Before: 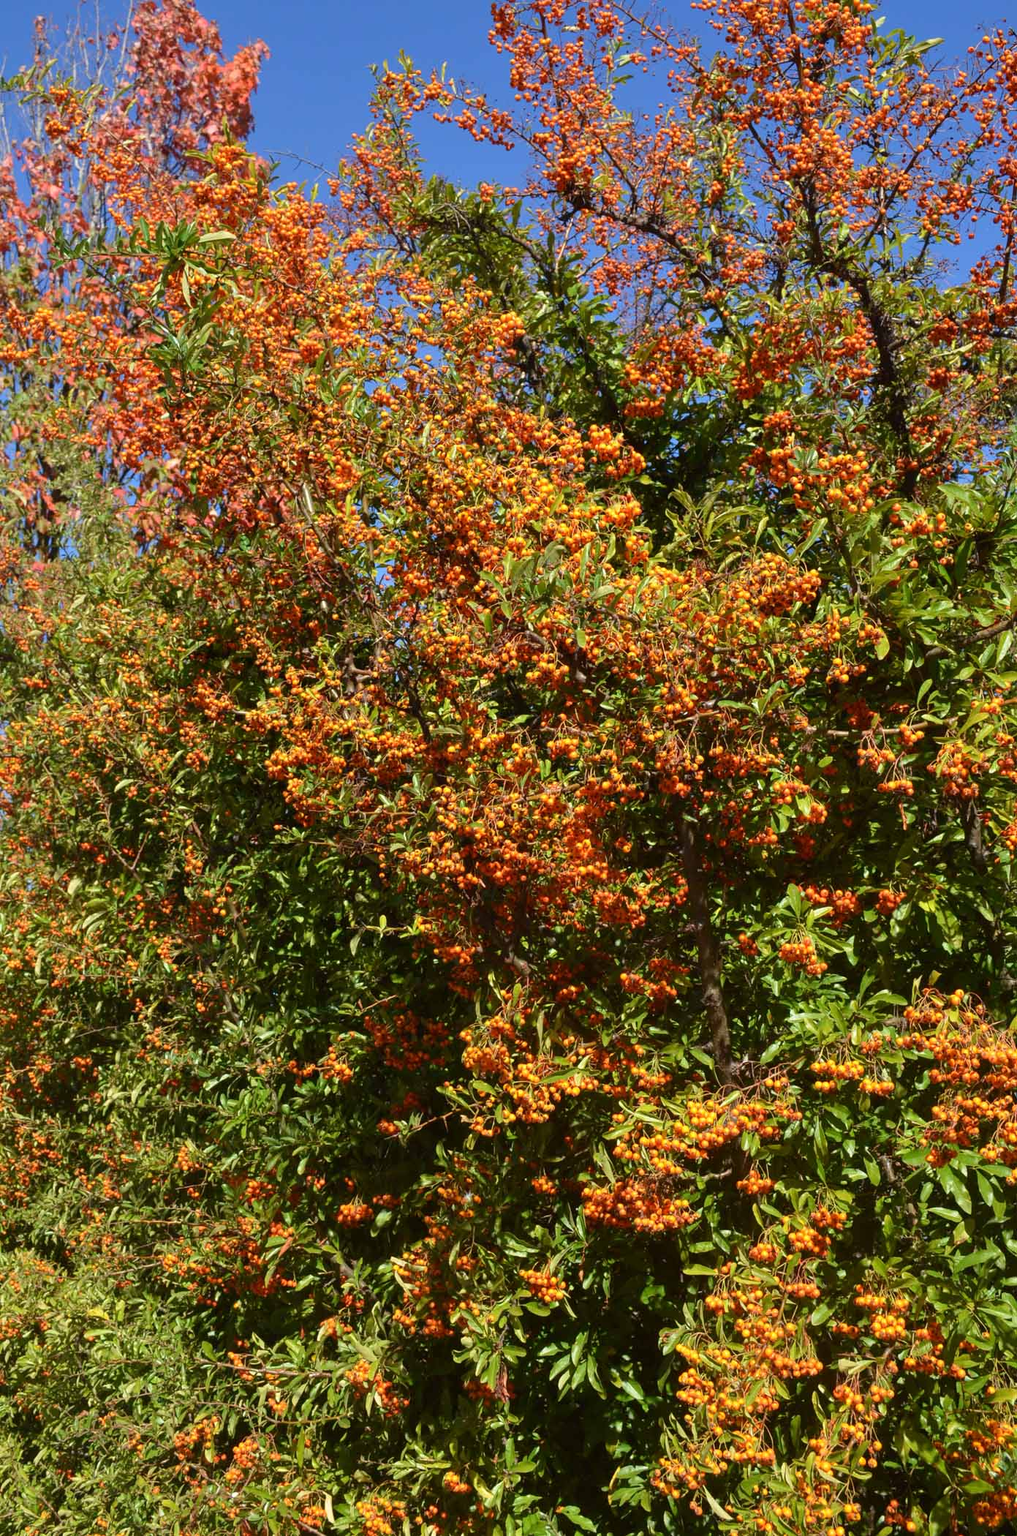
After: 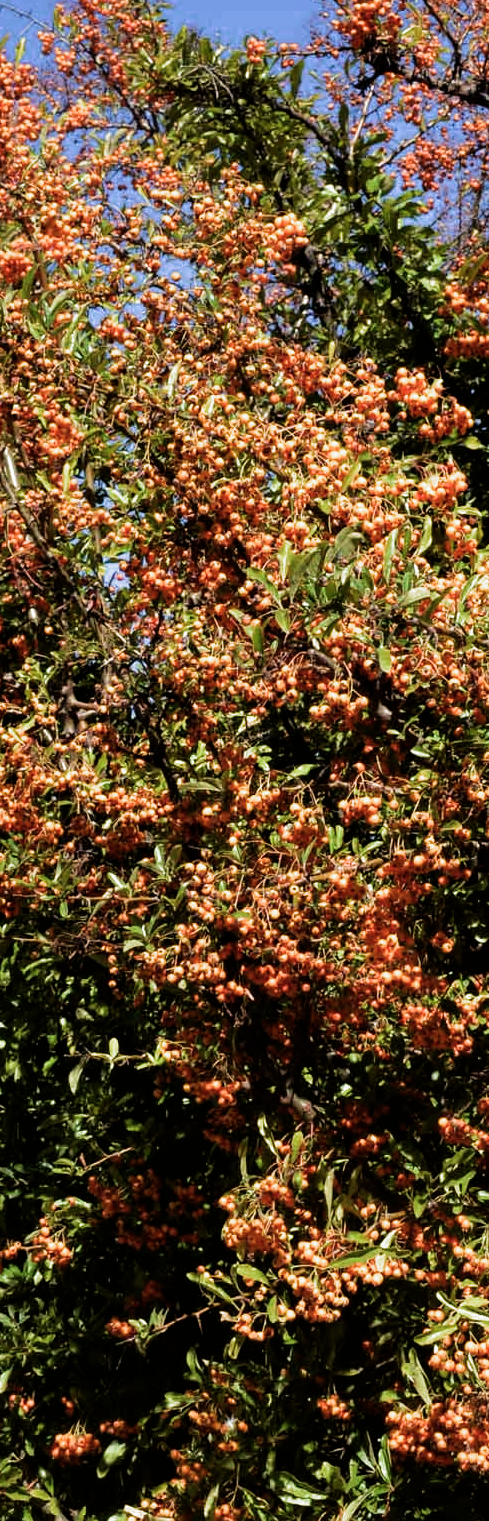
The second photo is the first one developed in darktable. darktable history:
crop and rotate: left 29.476%, top 10.214%, right 35.32%, bottom 17.333%
filmic rgb: black relative exposure -8.2 EV, white relative exposure 2.2 EV, threshold 3 EV, hardness 7.11, latitude 75%, contrast 1.325, highlights saturation mix -2%, shadows ↔ highlights balance 30%, preserve chrominance RGB euclidean norm, color science v5 (2021), contrast in shadows safe, contrast in highlights safe, enable highlight reconstruction true
